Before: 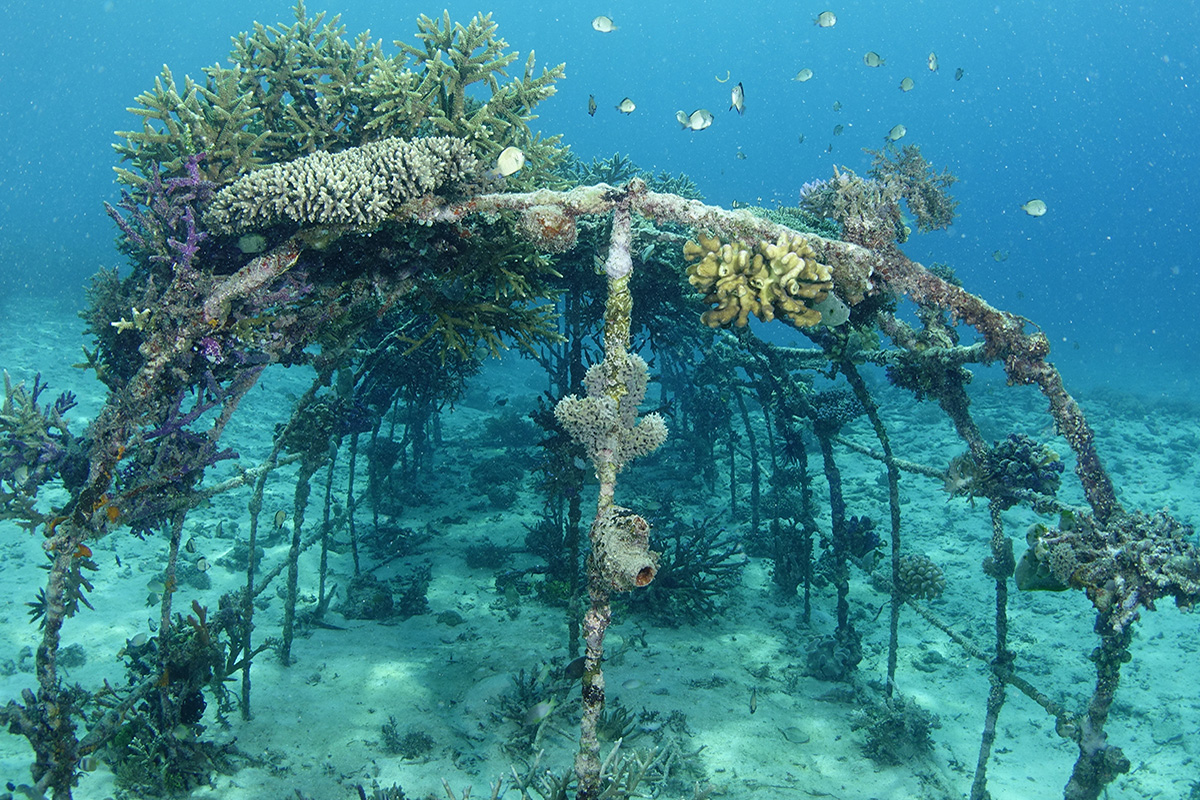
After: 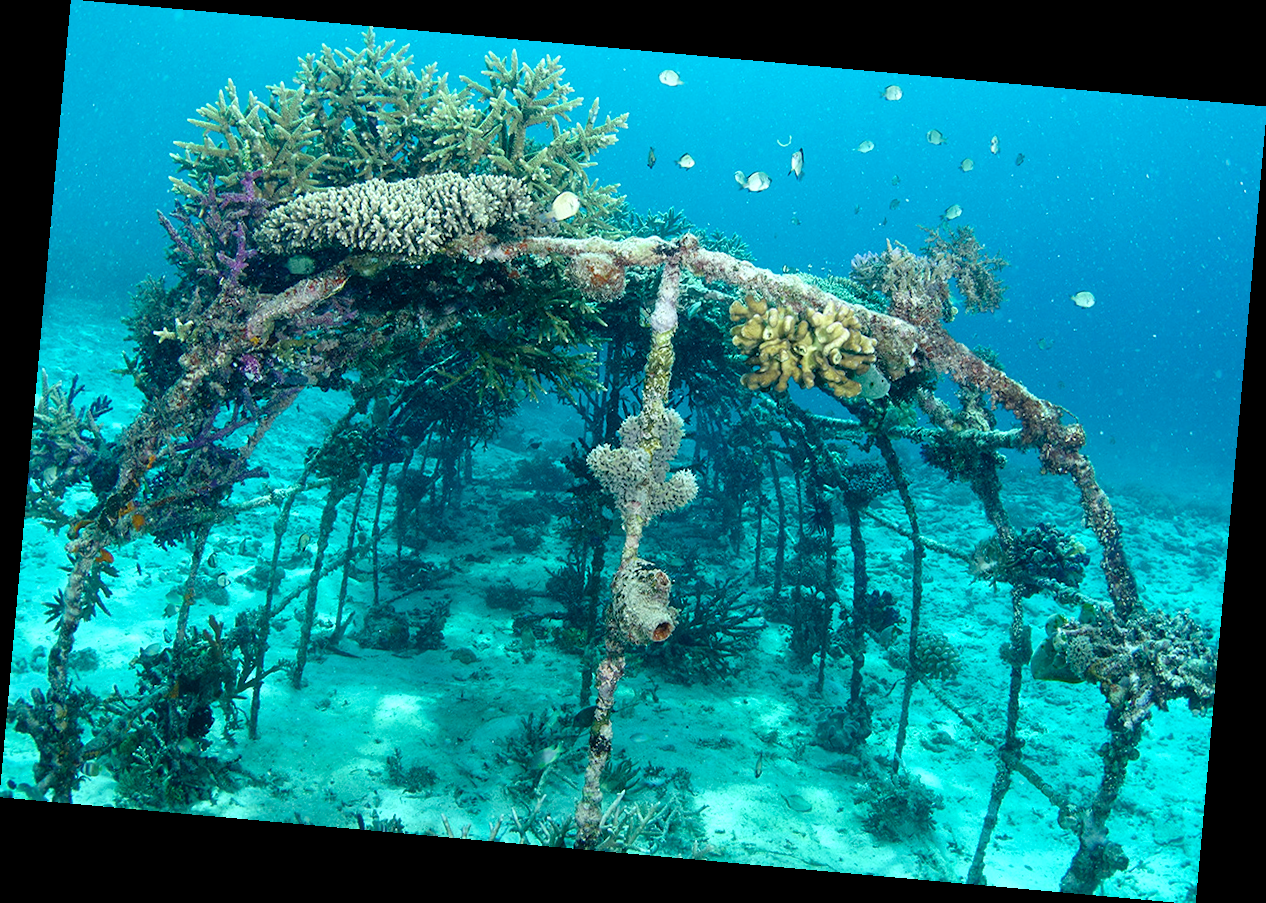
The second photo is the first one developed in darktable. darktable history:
color zones: curves: ch0 [(0.25, 0.5) (0.463, 0.627) (0.484, 0.637) (0.75, 0.5)]
rotate and perspective: rotation 5.12°, automatic cropping off
